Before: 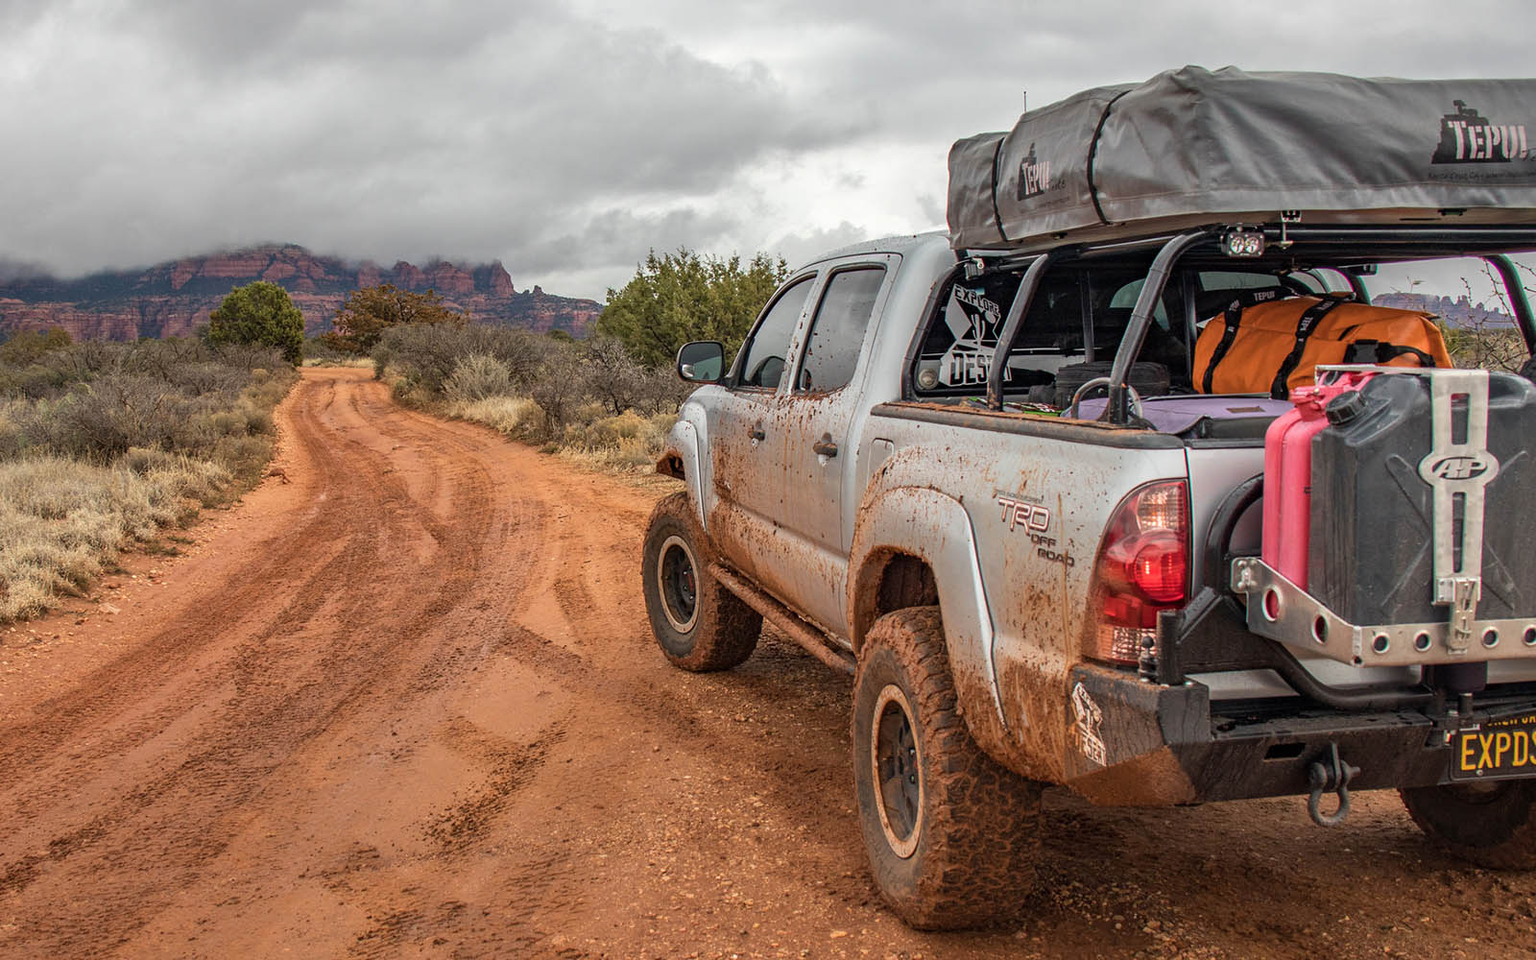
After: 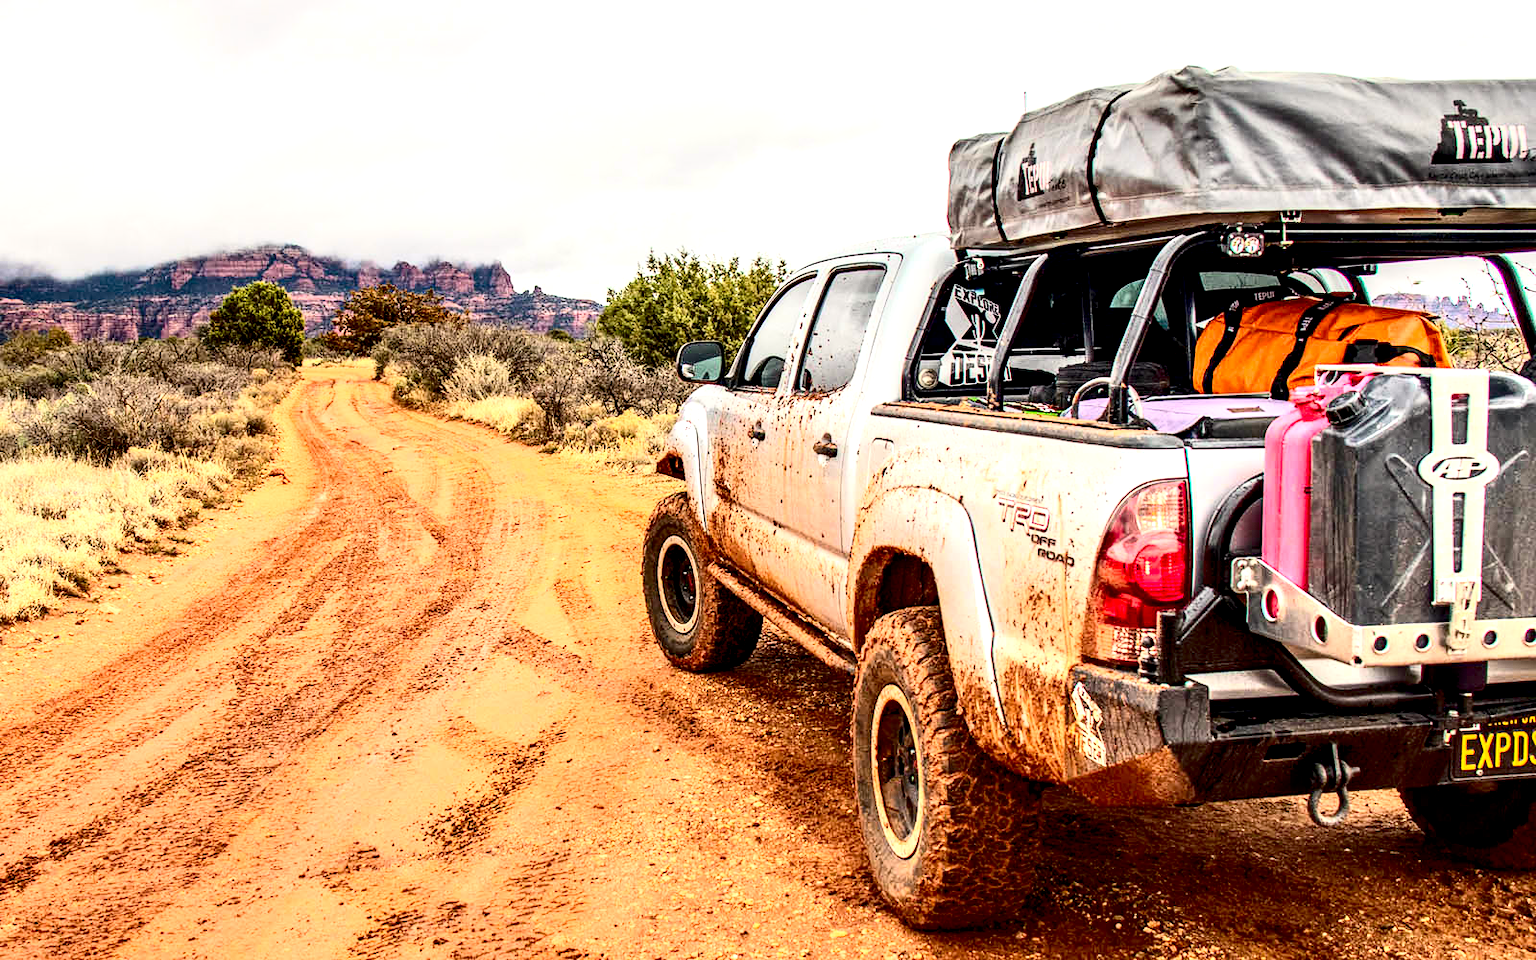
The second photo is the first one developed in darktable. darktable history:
contrast brightness saturation: contrast 0.4, brightness 0.1, saturation 0.21
color correction: highlights a* 0.816, highlights b* 2.78, saturation 1.1
local contrast: detail 135%, midtone range 0.75
exposure: black level correction 0.01, exposure 1 EV, compensate highlight preservation false
